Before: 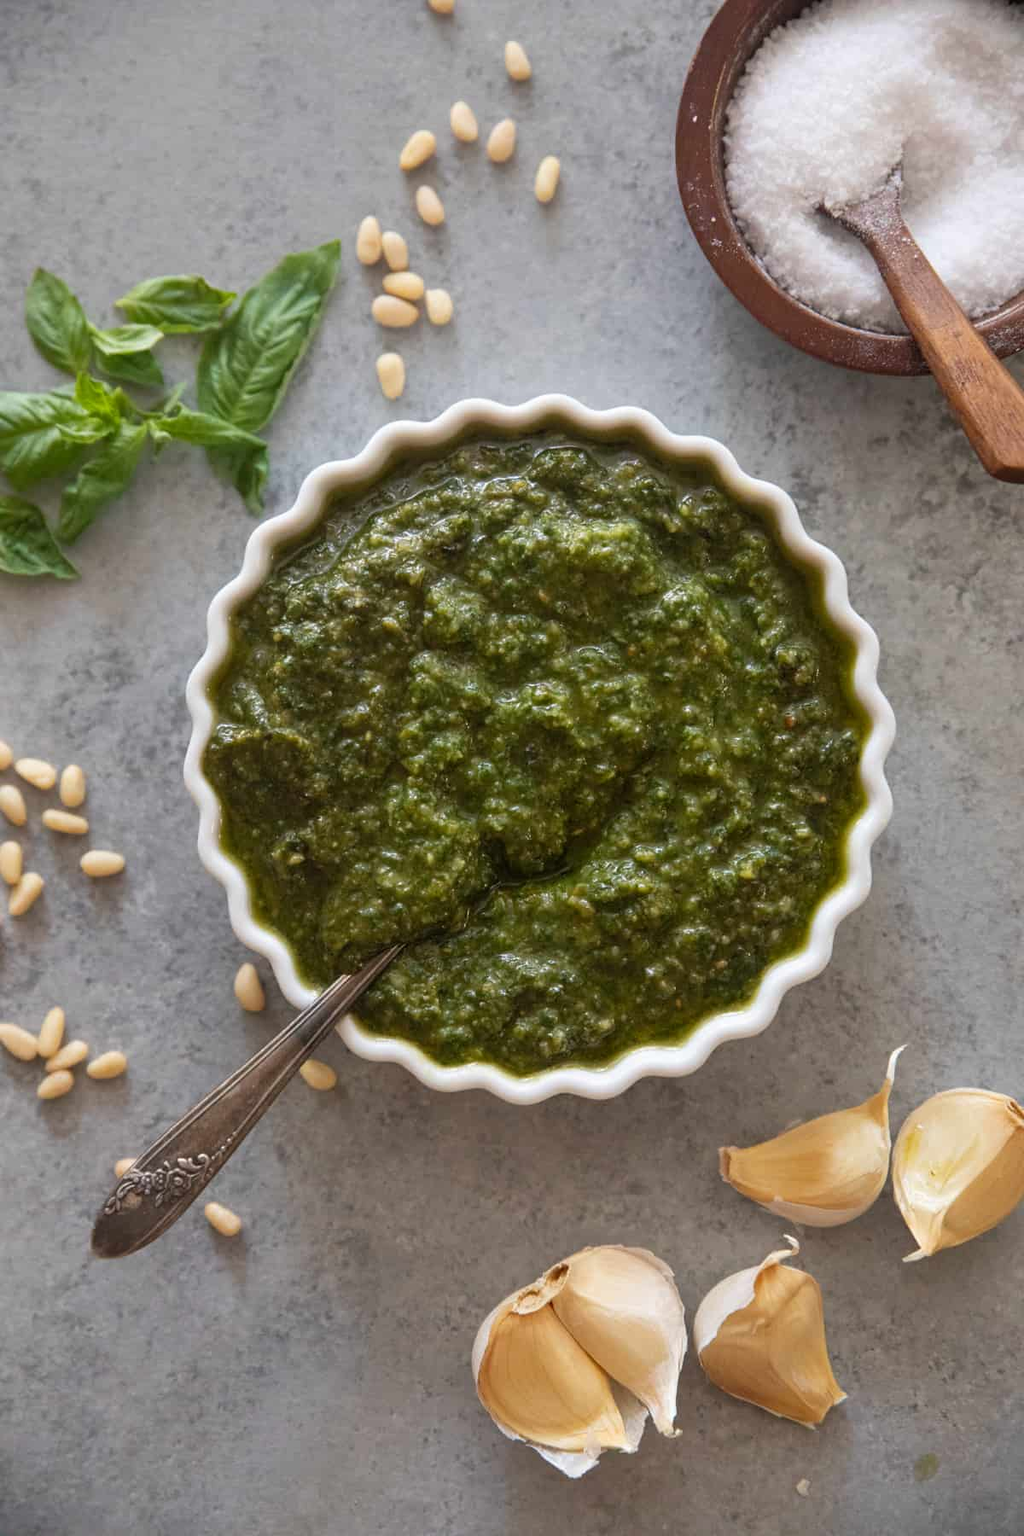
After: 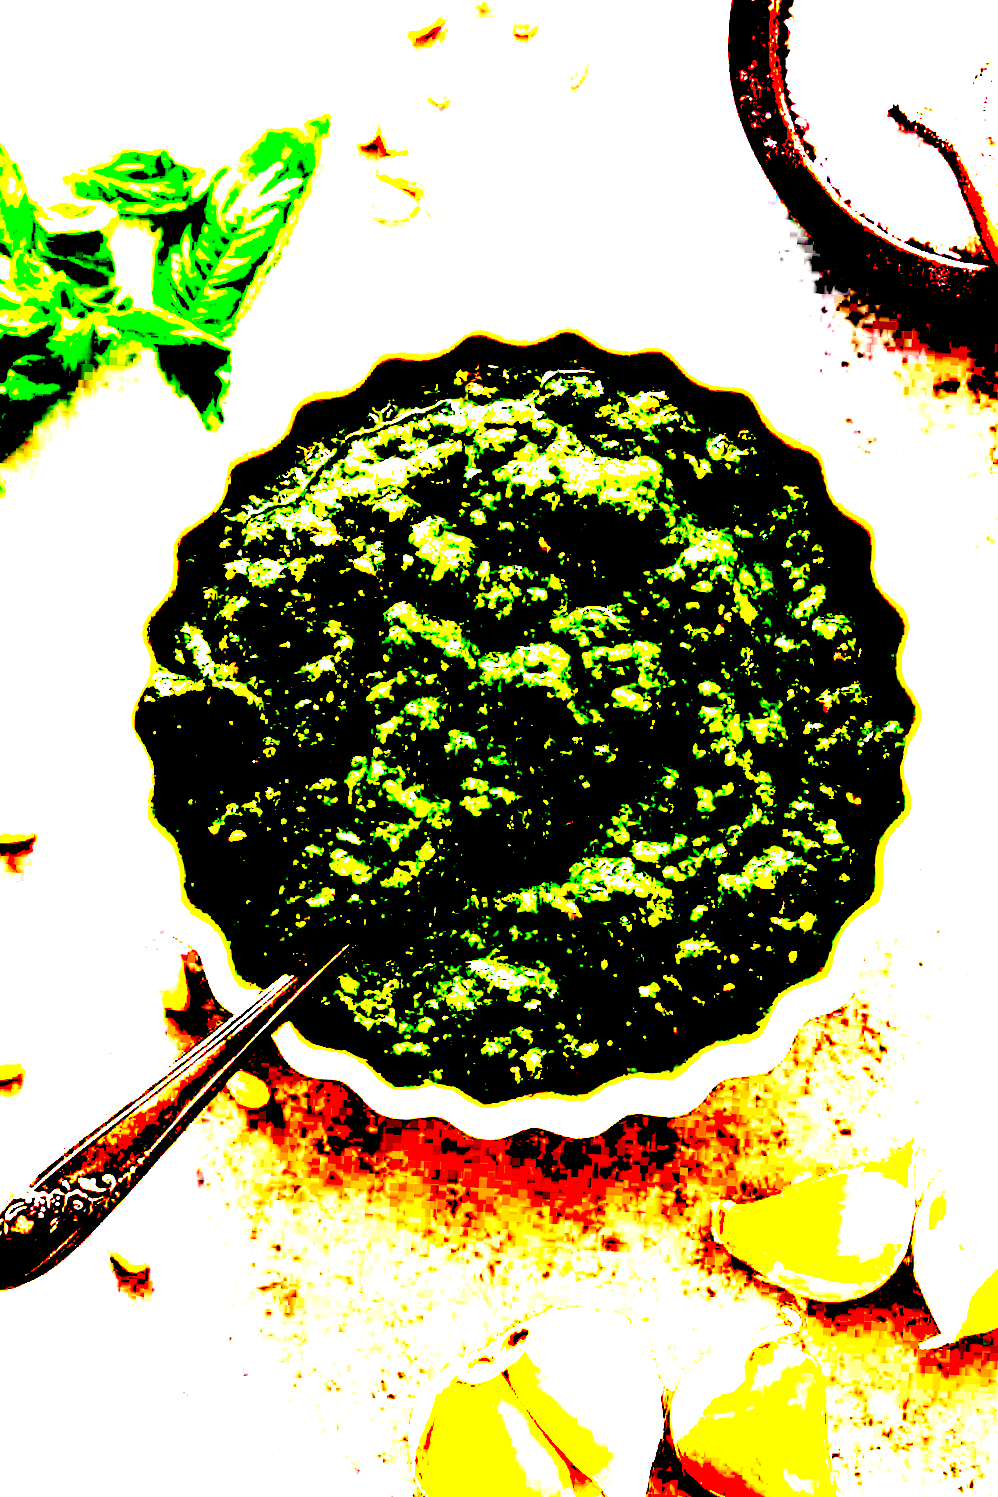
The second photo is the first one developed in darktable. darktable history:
contrast brightness saturation: brightness -0.02, saturation 0.35
crop and rotate: angle -3.27°, left 5.211%, top 5.211%, right 4.607%, bottom 4.607%
color balance: lift [0.998, 0.998, 1.001, 1.002], gamma [0.995, 1.025, 0.992, 0.975], gain [0.995, 1.02, 0.997, 0.98]
exposure: black level correction 0.1, exposure 3 EV, compensate highlight preservation false
